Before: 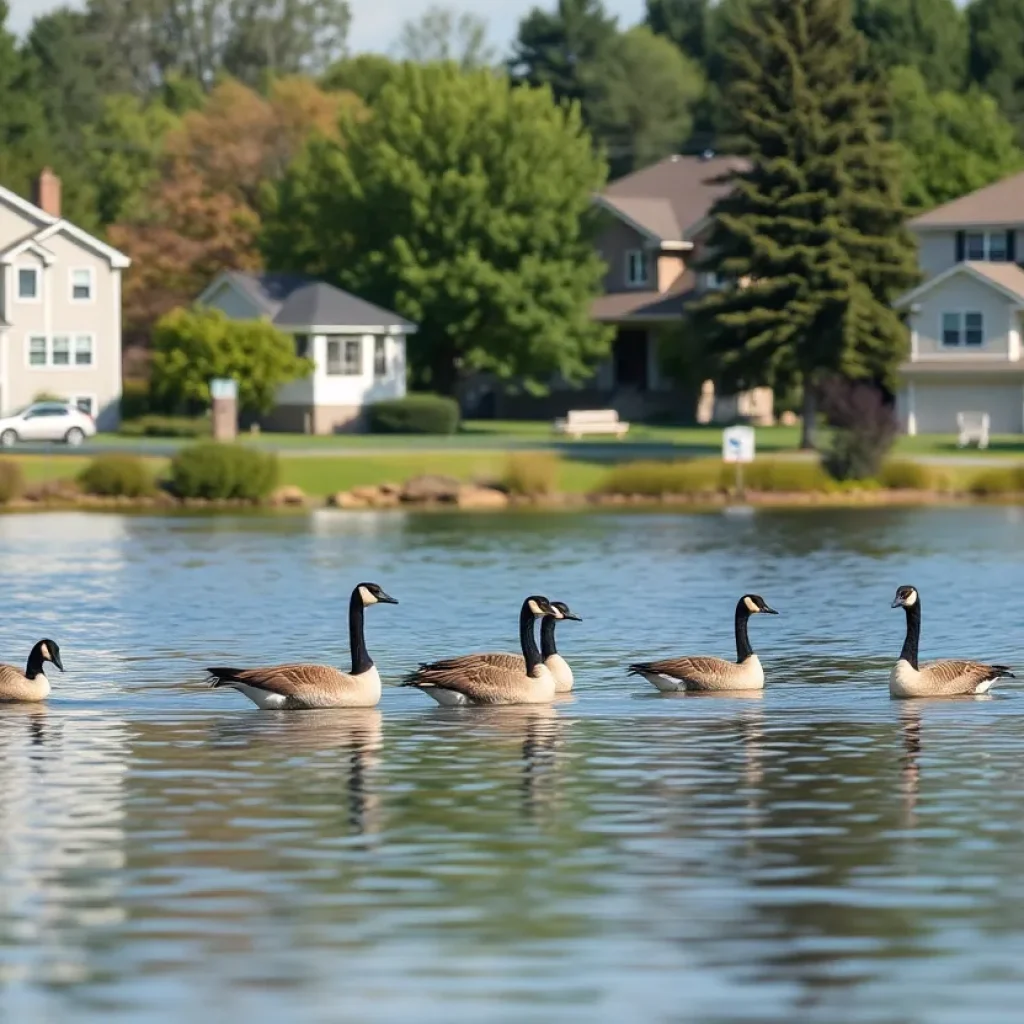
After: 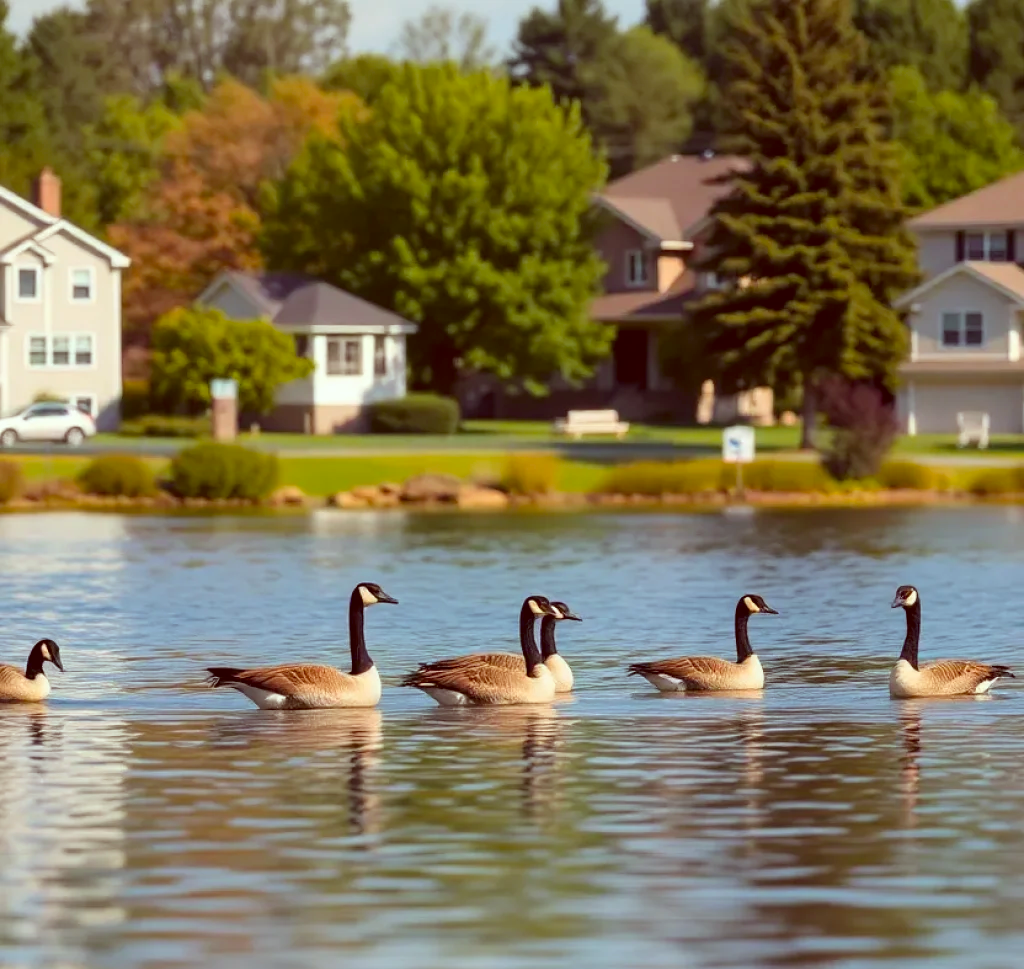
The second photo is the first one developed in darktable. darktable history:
color correction: highlights a* -6.96, highlights b* -0.188, shadows a* 20.87, shadows b* 12.3
color balance rgb: highlights gain › chroma 1.106%, highlights gain › hue 60.21°, perceptual saturation grading › global saturation 30.021%
crop and rotate: top 0.013%, bottom 5.279%
